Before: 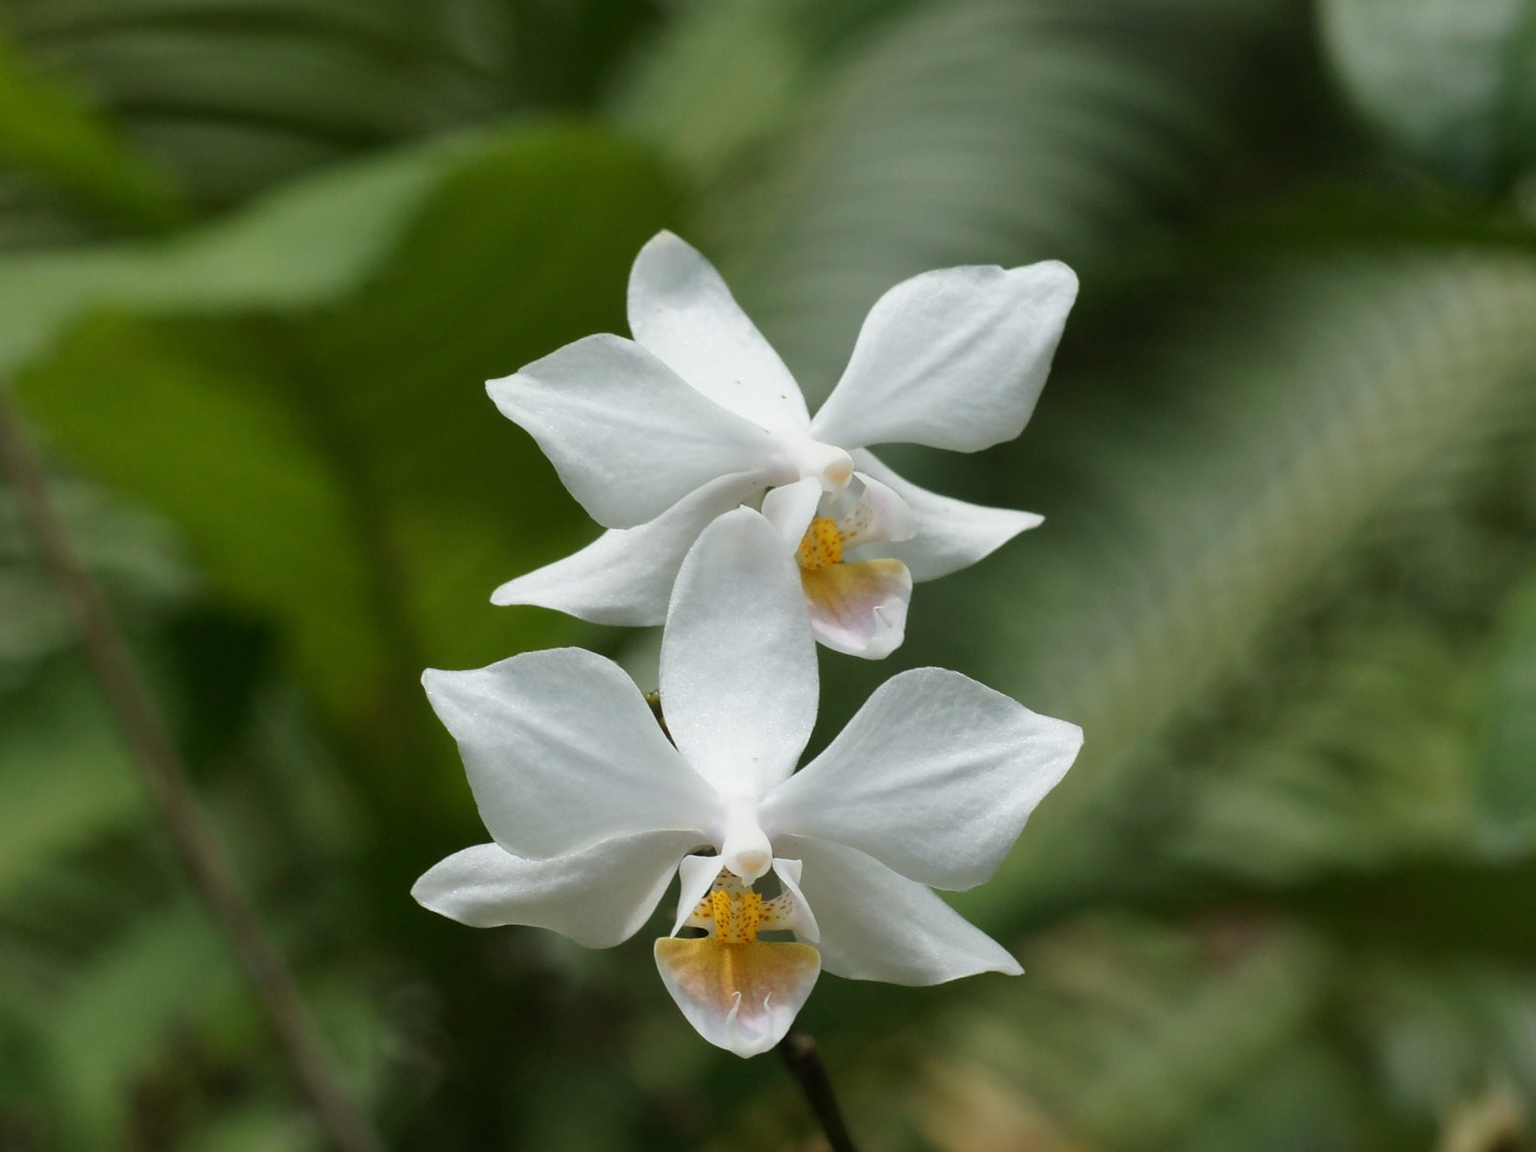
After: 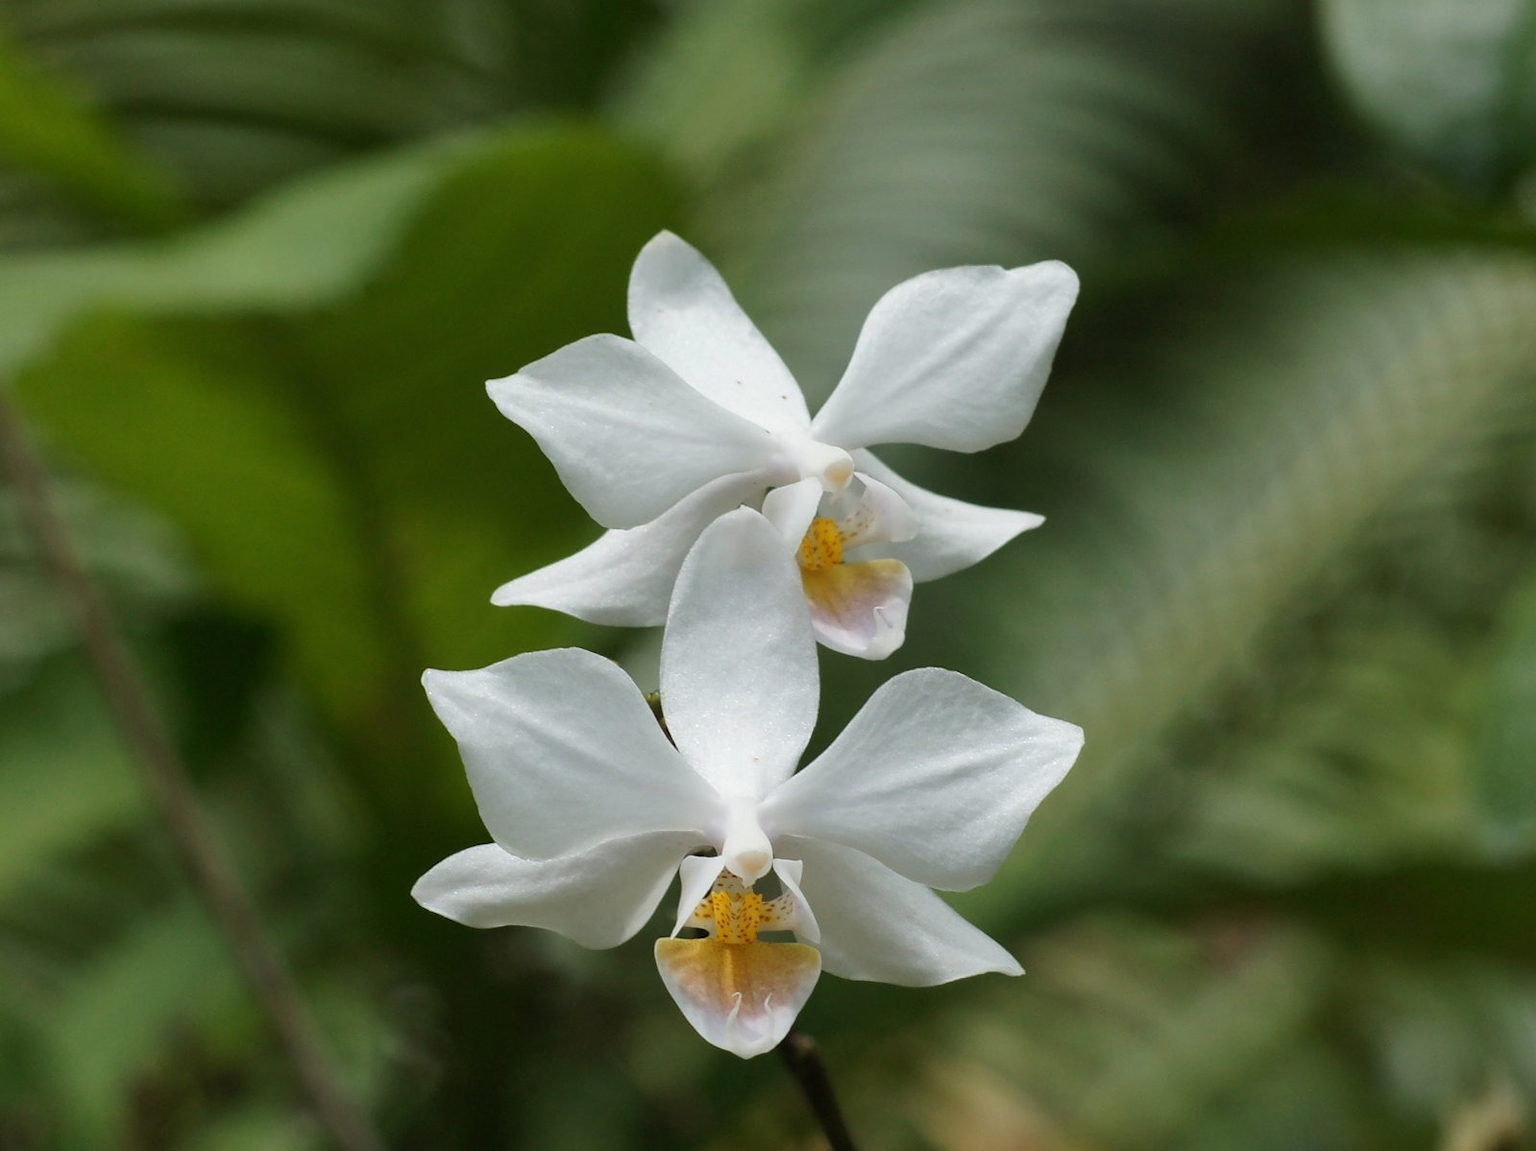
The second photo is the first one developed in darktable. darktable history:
shadows and highlights: shadows 10.82, white point adjustment 1.1, highlights -39.47, highlights color adjustment 78.58%
crop: left 0.026%
